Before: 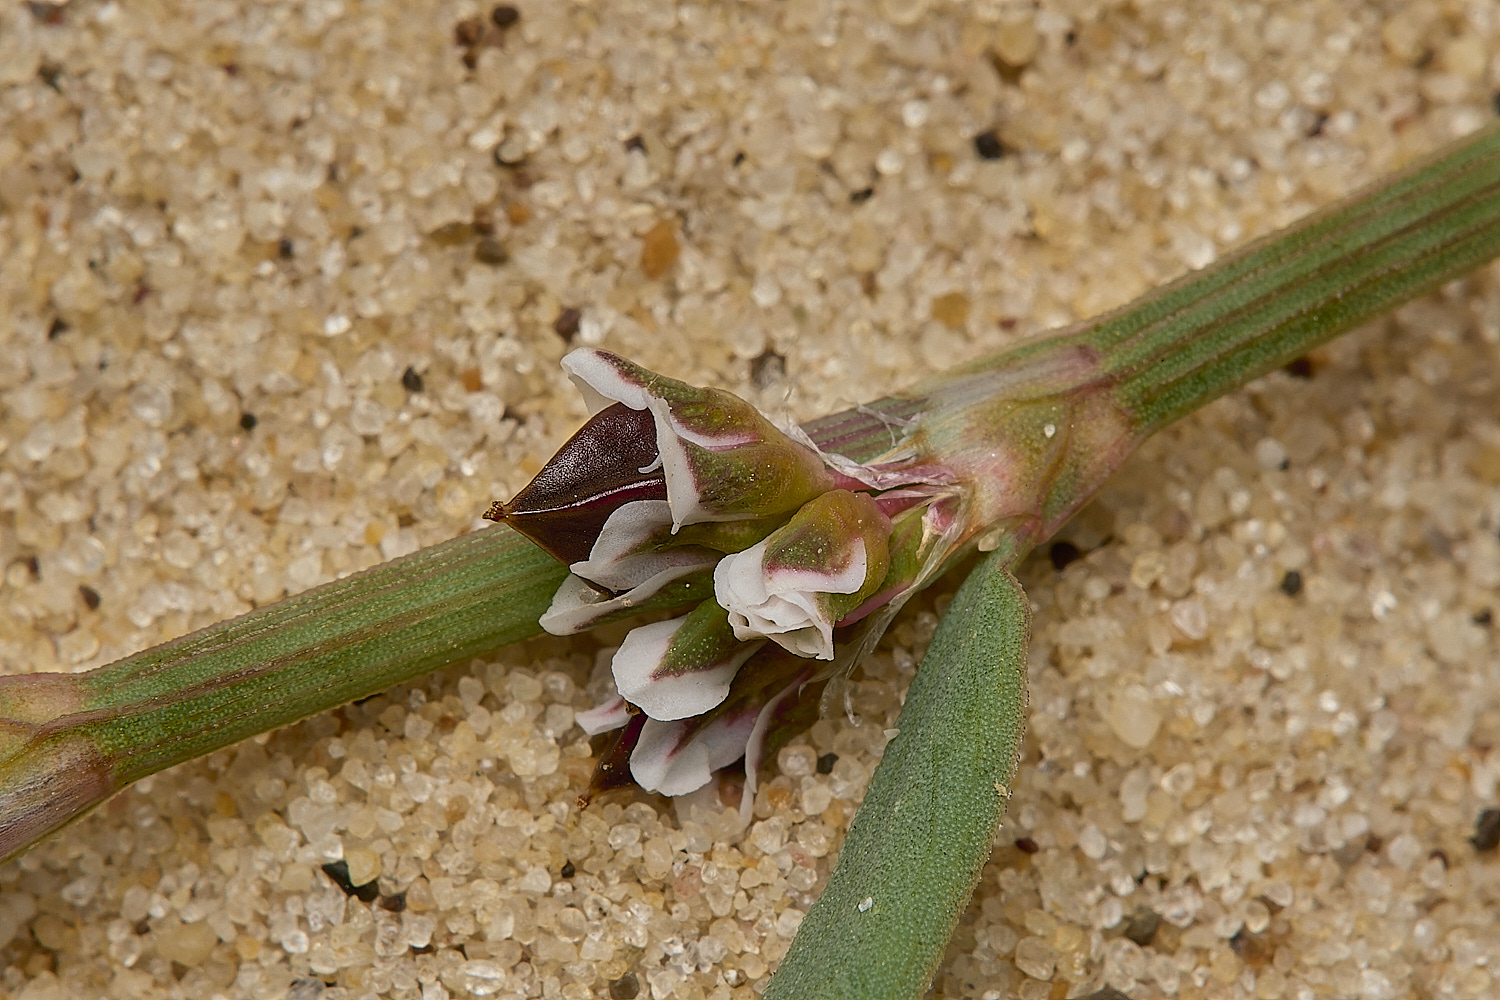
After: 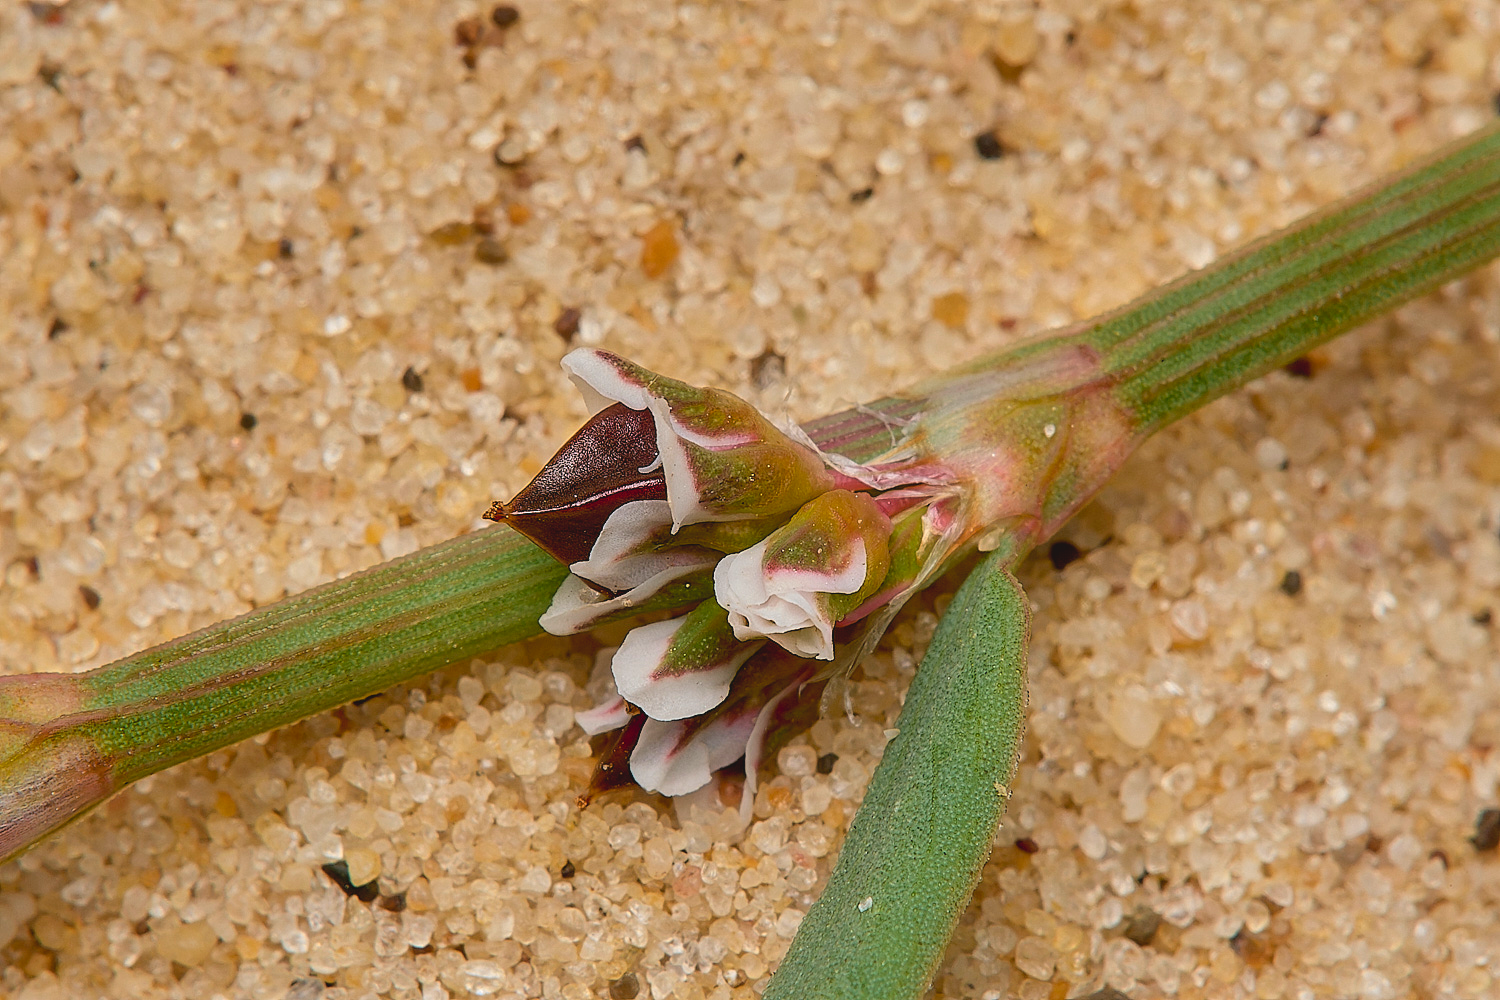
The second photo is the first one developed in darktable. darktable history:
contrast brightness saturation: contrast -0.1, brightness 0.05, saturation 0.08
exposure: black level correction 0.001, compensate highlight preservation false
levels: levels [0, 0.48, 0.961]
